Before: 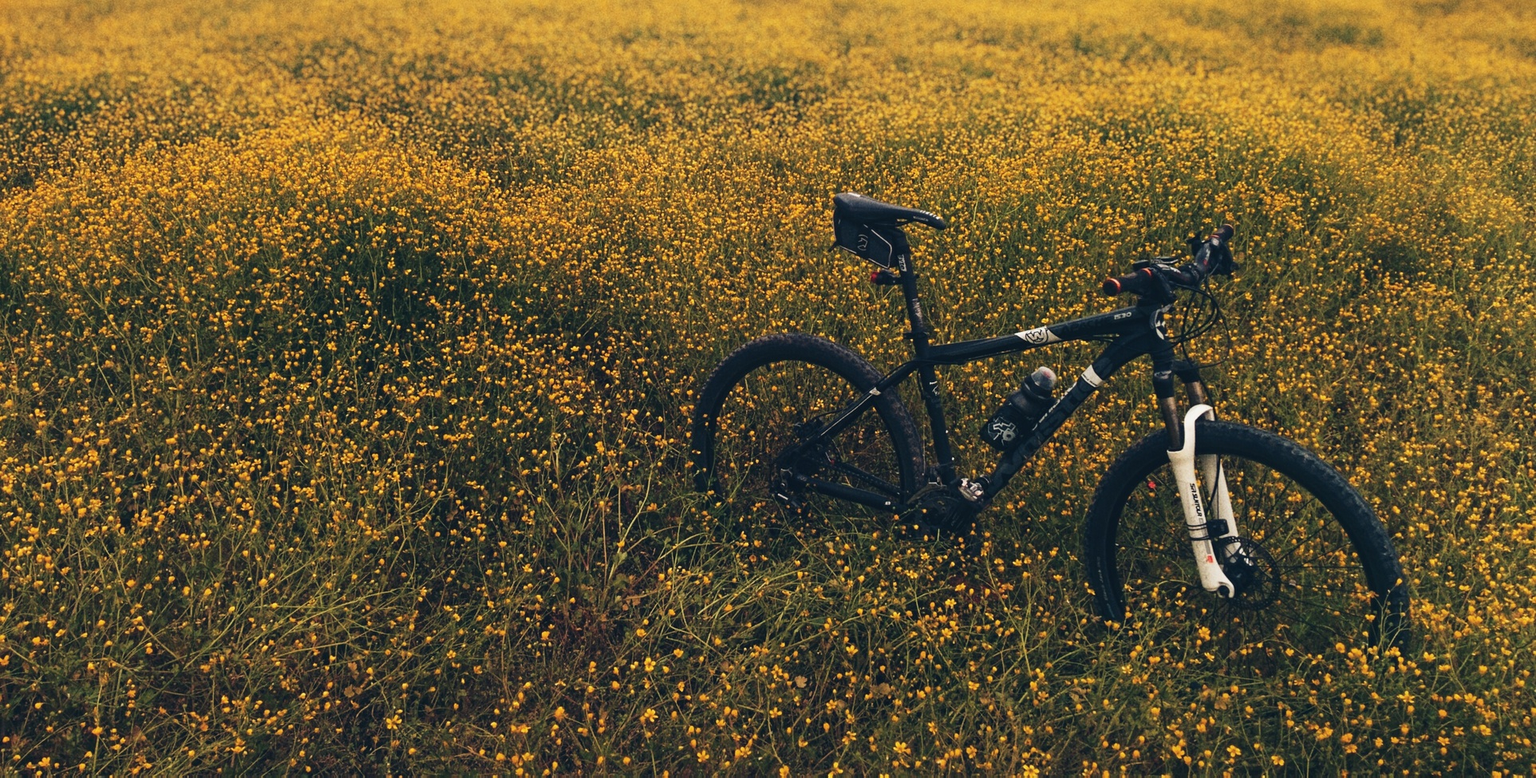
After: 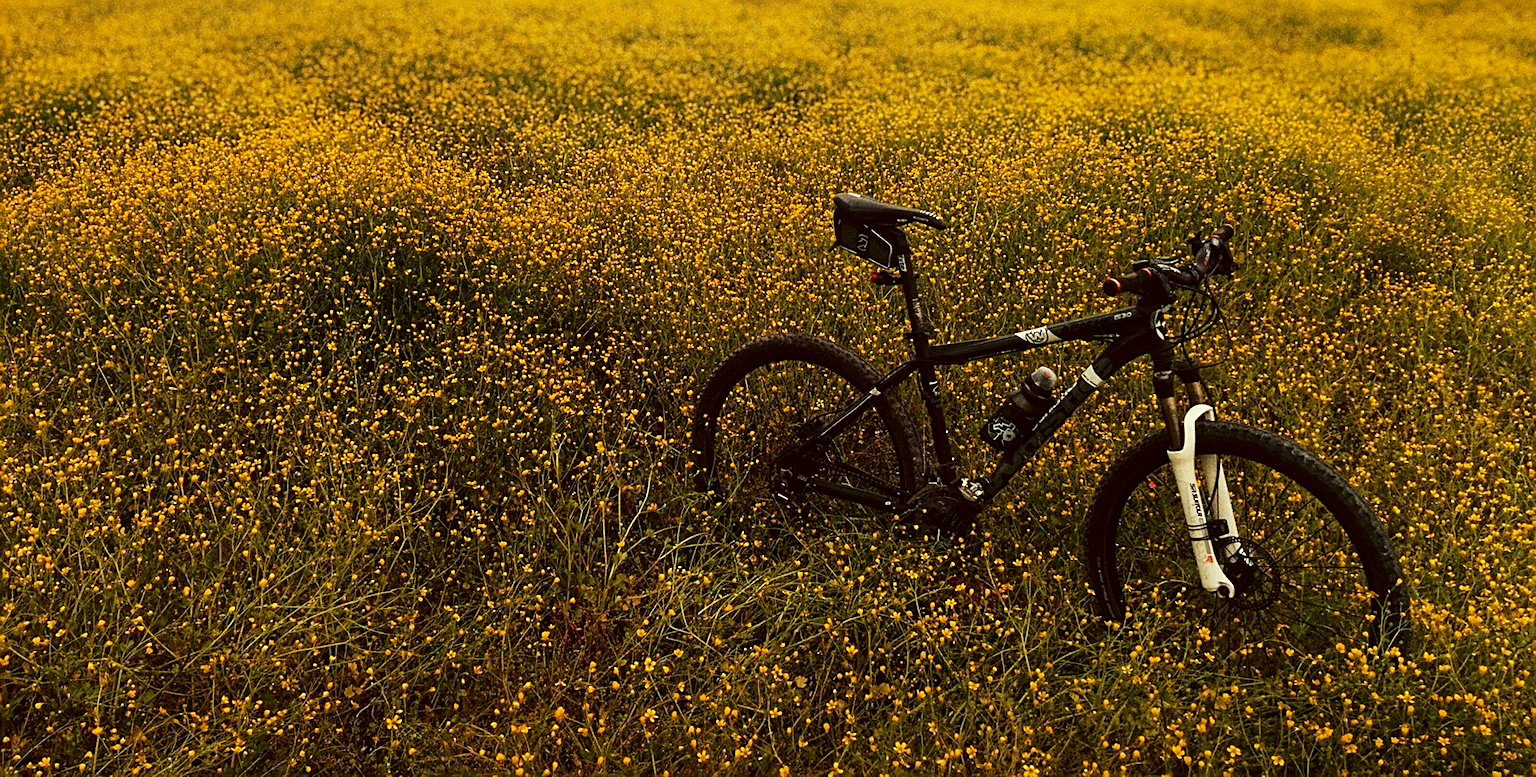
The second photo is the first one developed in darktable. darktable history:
color correction: highlights a* -6.14, highlights b* 9.32, shadows a* 10.16, shadows b* 23.8
sharpen: on, module defaults
exposure: black level correction 0.009, exposure 0.016 EV, compensate highlight preservation false
